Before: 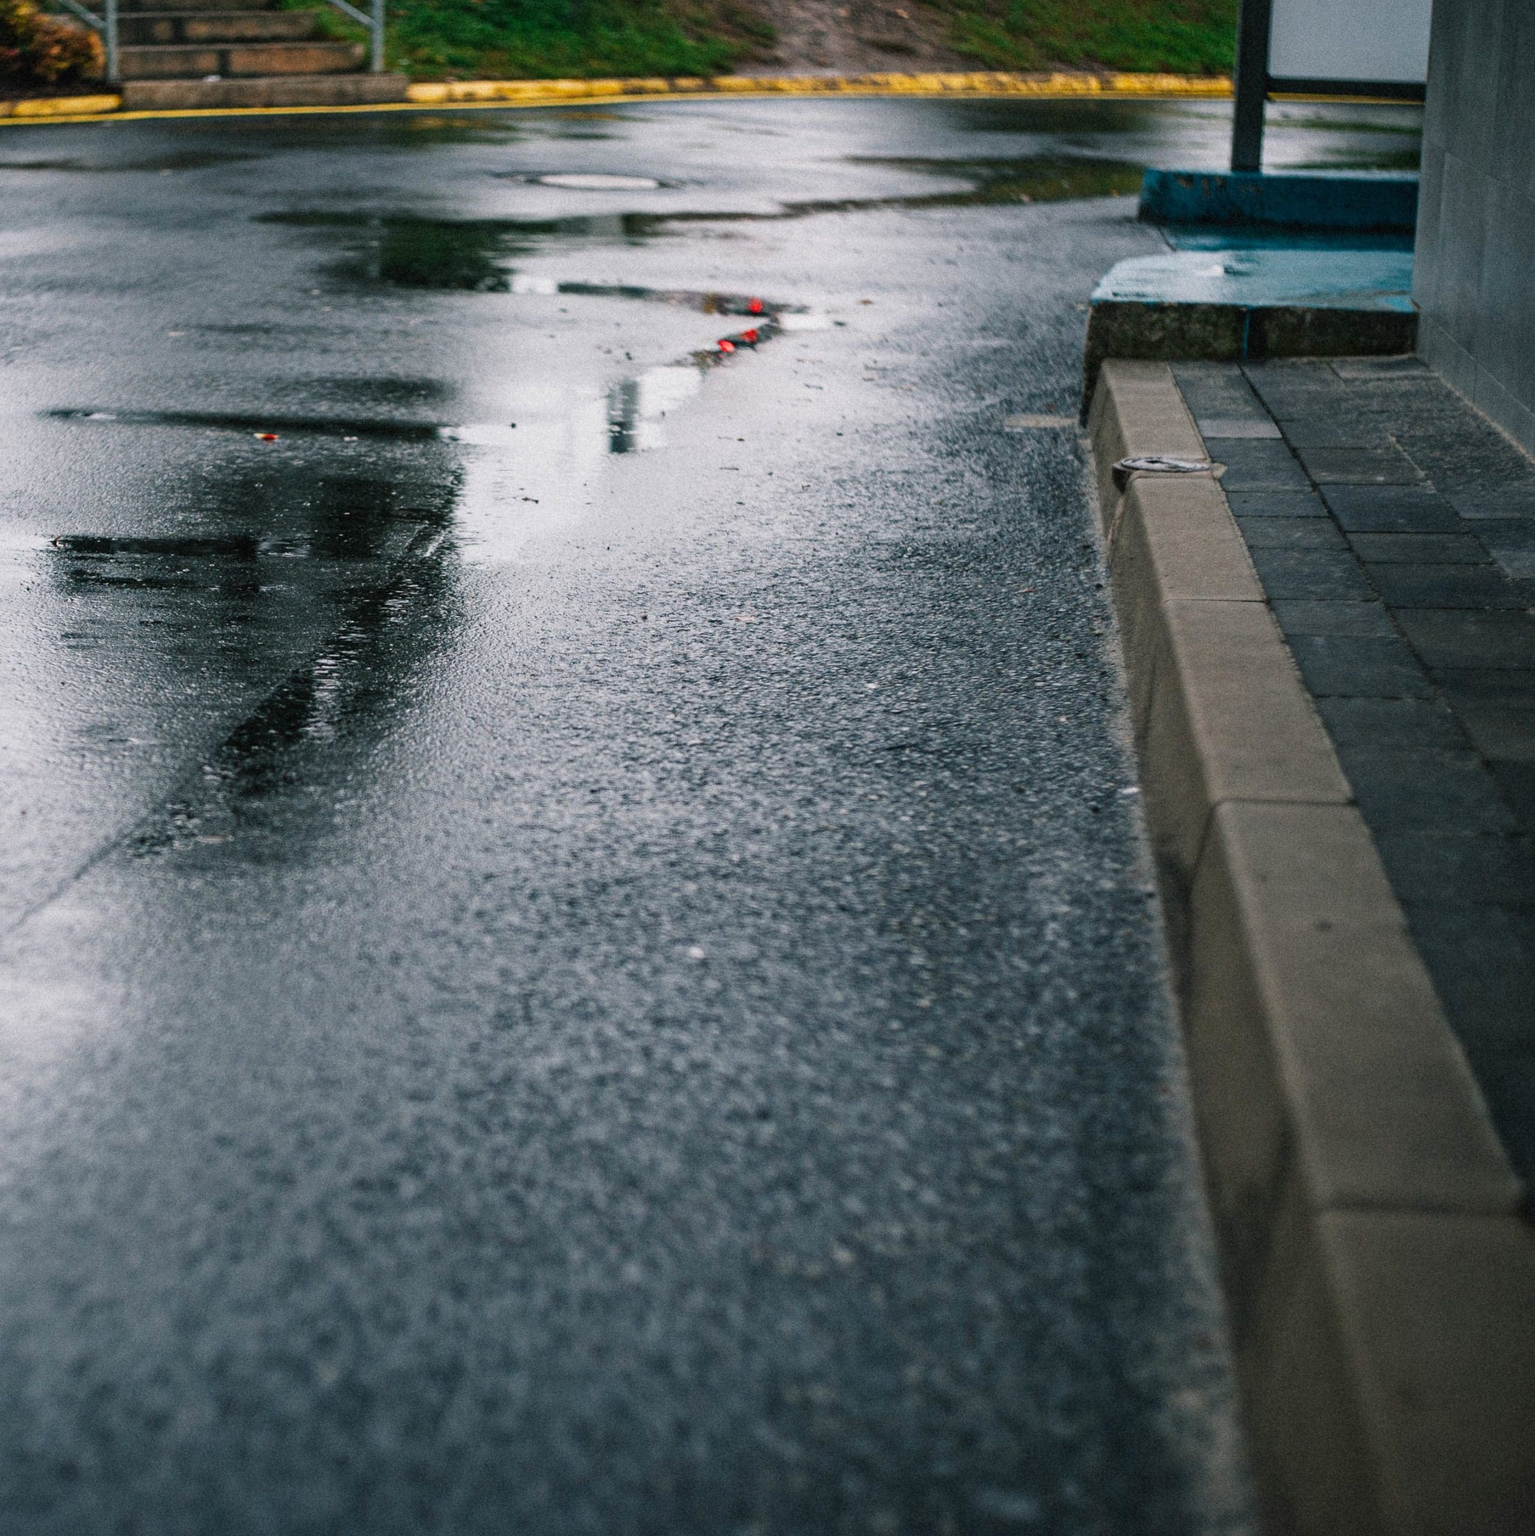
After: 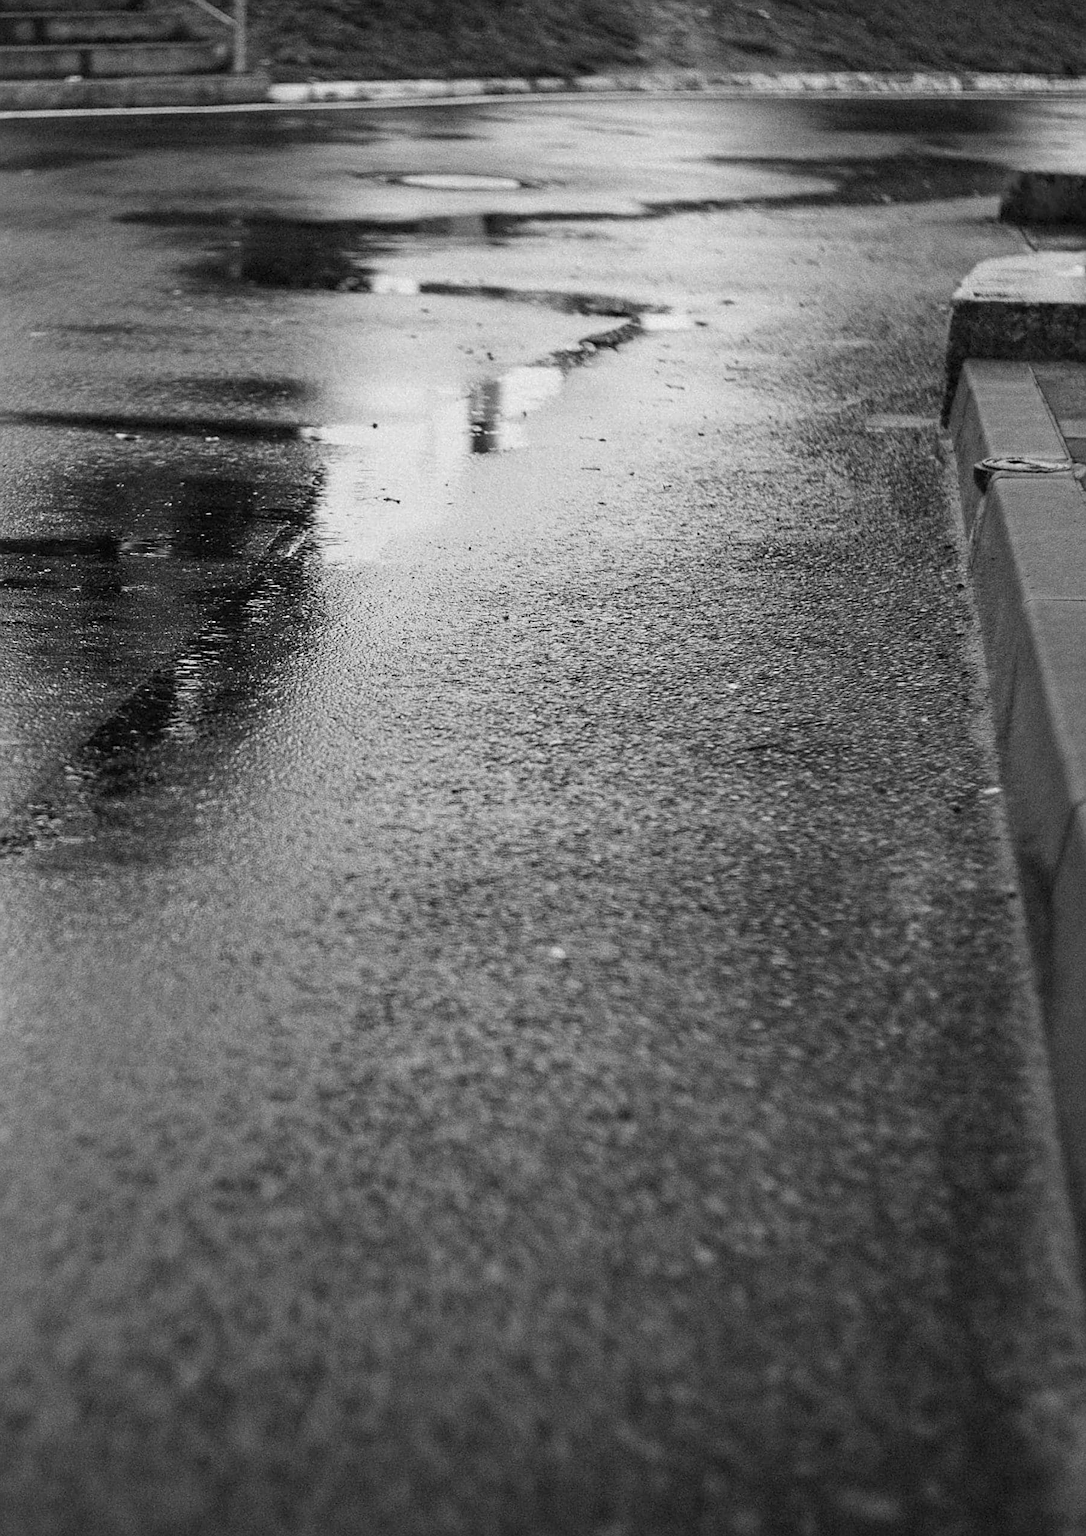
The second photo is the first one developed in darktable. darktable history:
crop and rotate: left 9.061%, right 20.142%
monochrome: on, module defaults
sharpen: on, module defaults
